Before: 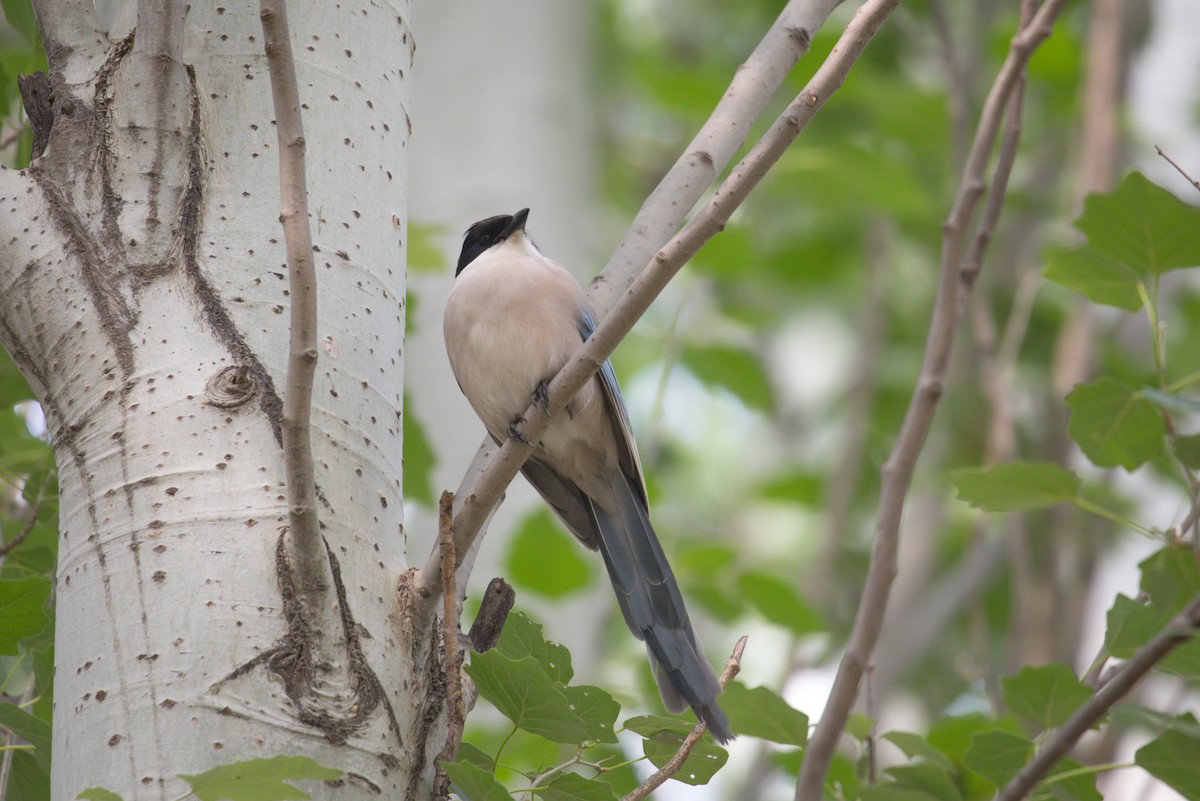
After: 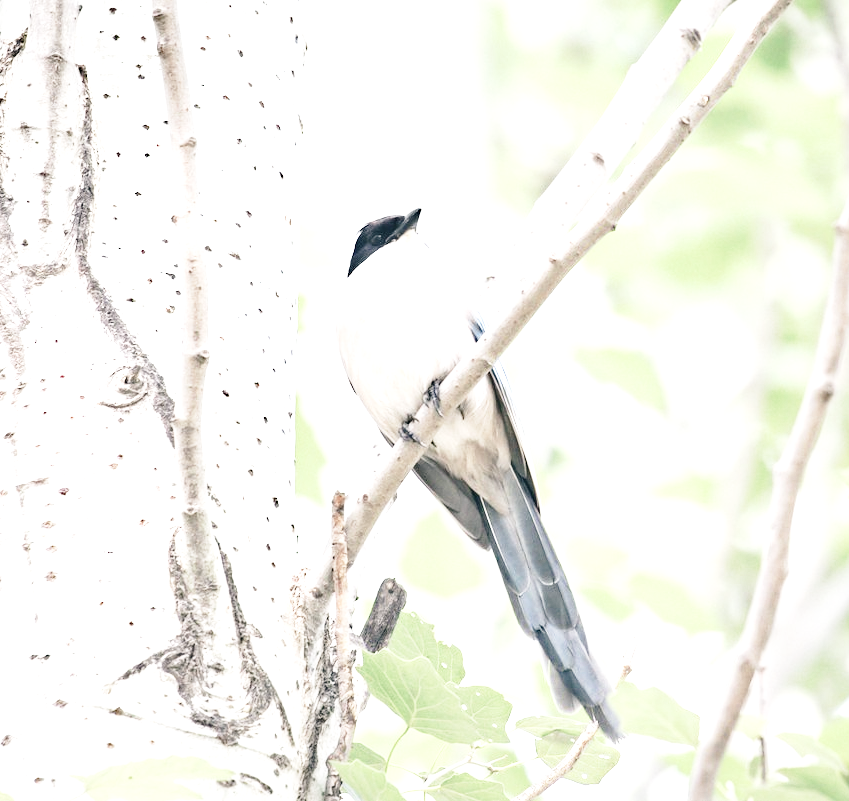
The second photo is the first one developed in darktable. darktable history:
tone equalizer: on, module defaults
color balance: lift [1.016, 0.983, 1, 1.017], gamma [0.958, 1, 1, 1], gain [0.981, 1.007, 0.993, 1.002], input saturation 118.26%, contrast 13.43%, contrast fulcrum 21.62%, output saturation 82.76%
crop and rotate: left 9.061%, right 20.142%
haze removal: strength 0.29, distance 0.25, compatibility mode true, adaptive false
exposure: exposure 2 EV, compensate exposure bias true, compensate highlight preservation false
base curve: curves: ch0 [(0, 0) (0.028, 0.03) (0.121, 0.232) (0.46, 0.748) (0.859, 0.968) (1, 1)], preserve colors none
color balance rgb: linear chroma grading › global chroma -16.06%, perceptual saturation grading › global saturation -32.85%, global vibrance -23.56%
